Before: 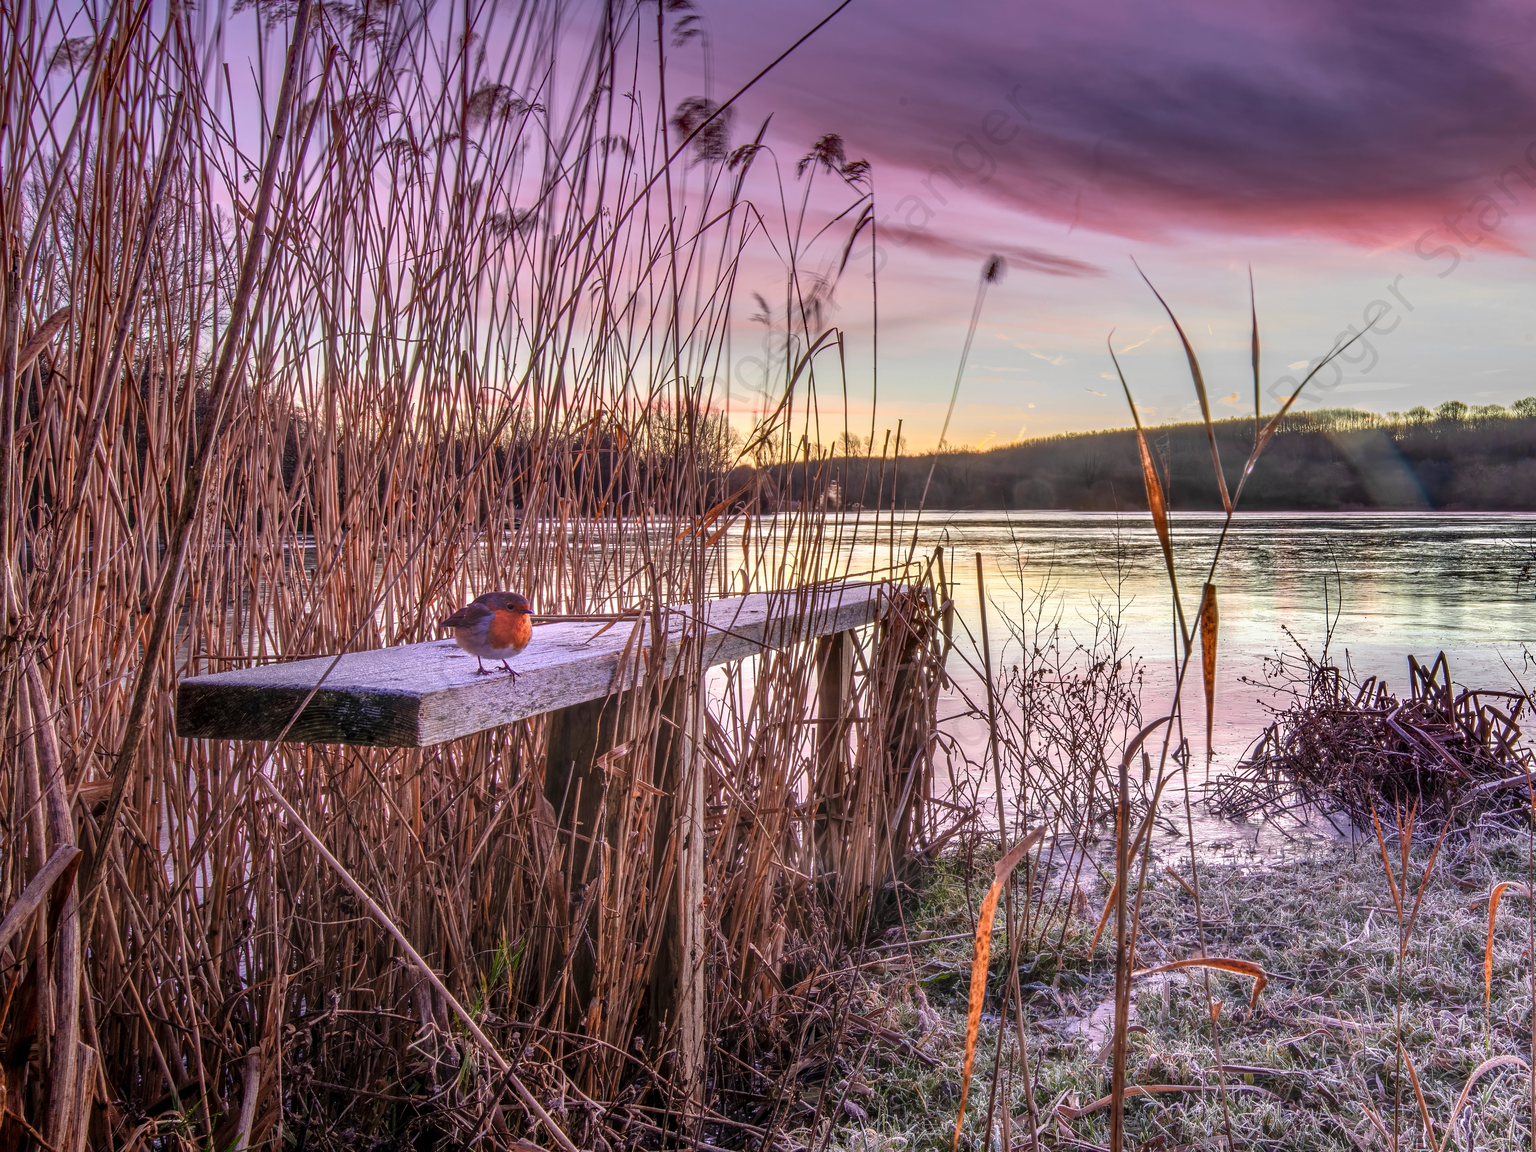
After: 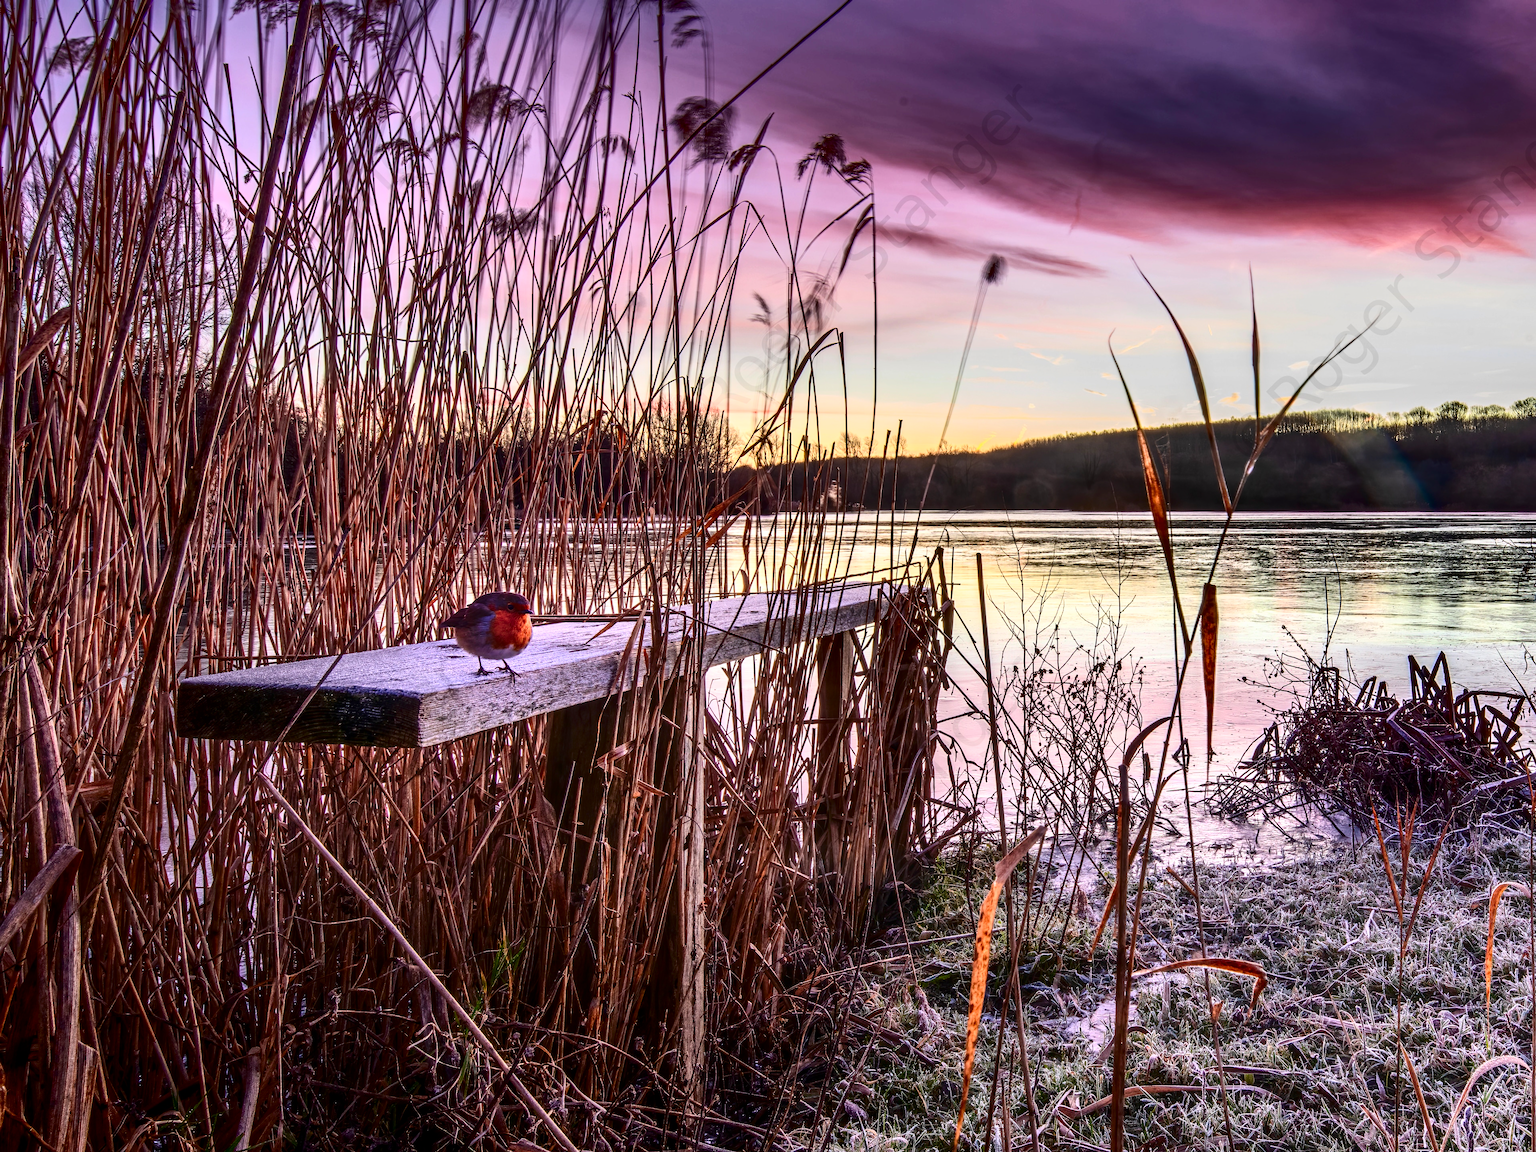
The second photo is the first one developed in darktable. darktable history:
contrast brightness saturation: contrast 0.308, brightness -0.078, saturation 0.175
